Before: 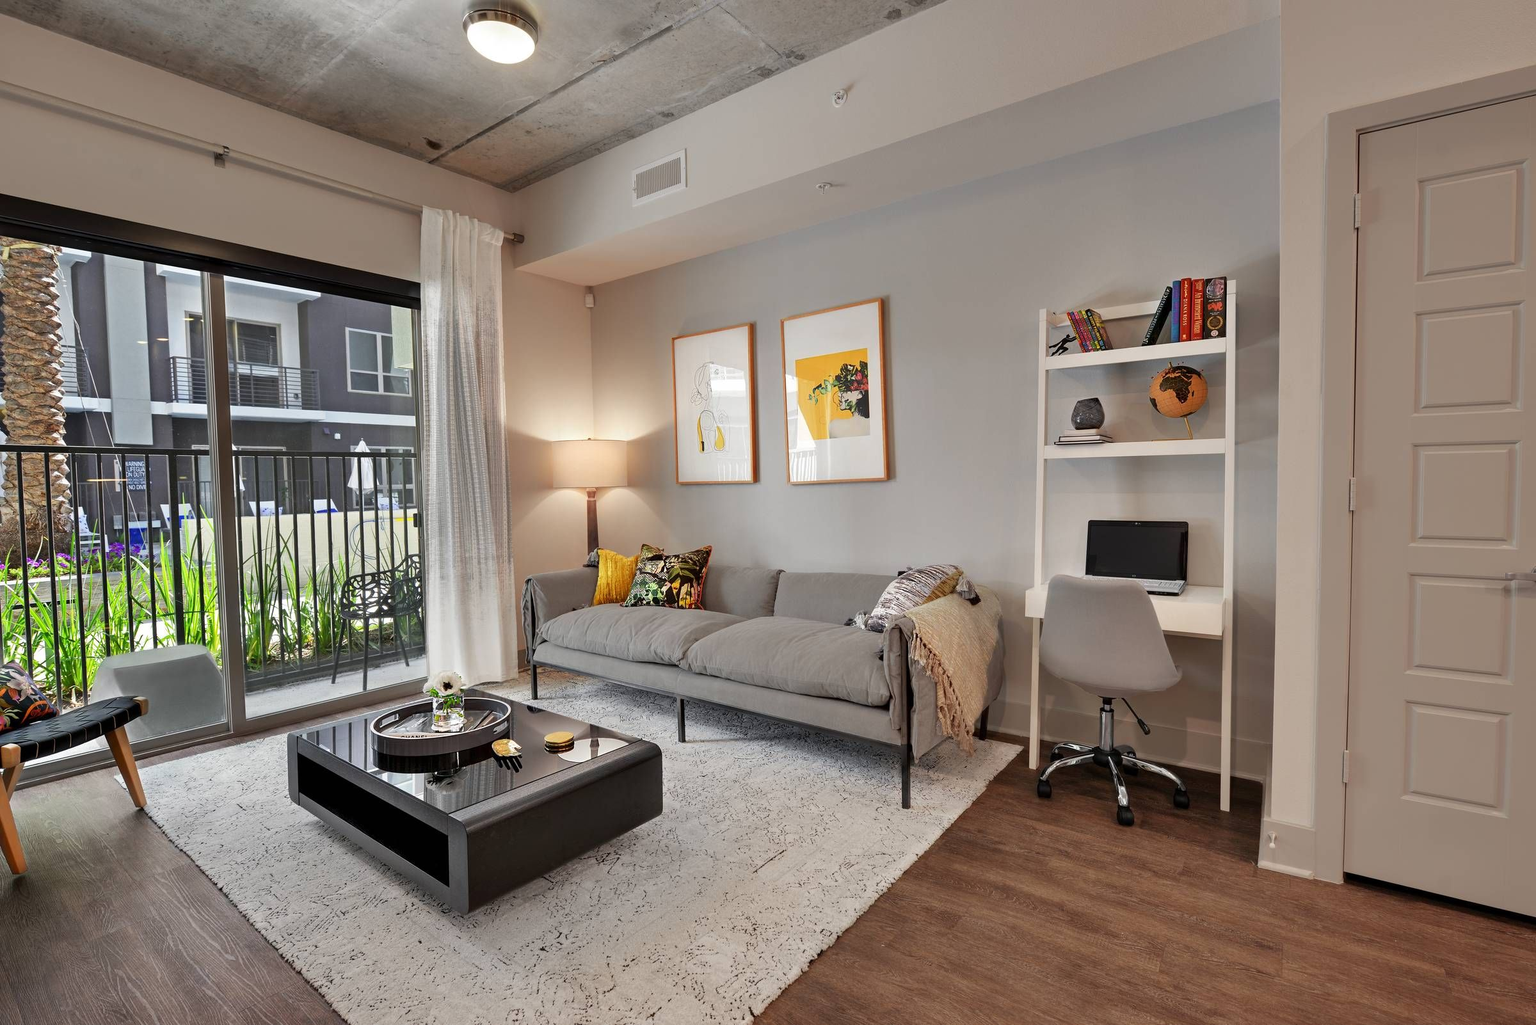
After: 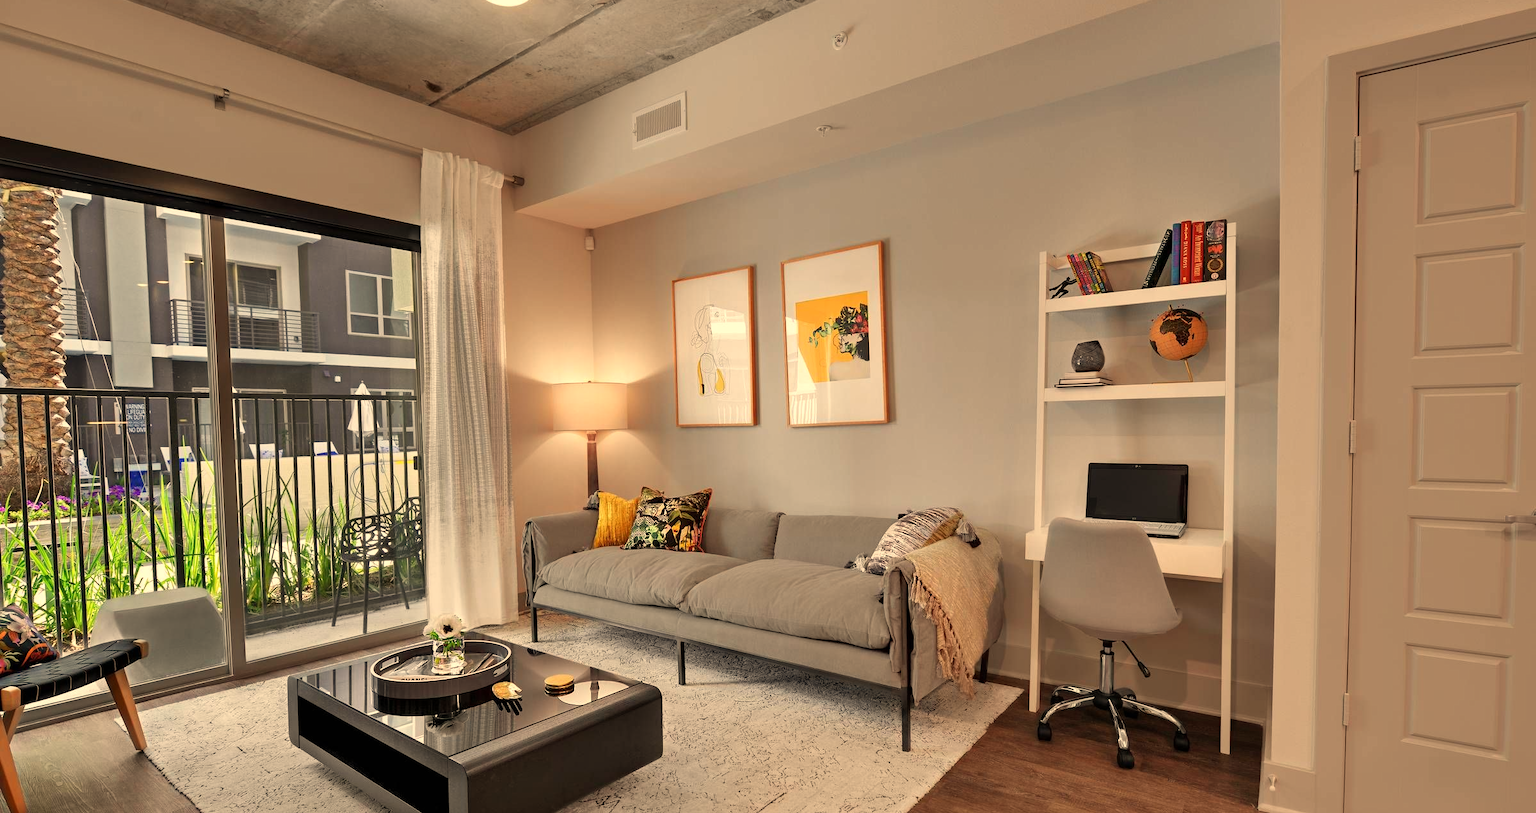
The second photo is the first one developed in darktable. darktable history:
crop and rotate: top 5.667%, bottom 14.937%
white balance: red 1.138, green 0.996, blue 0.812
